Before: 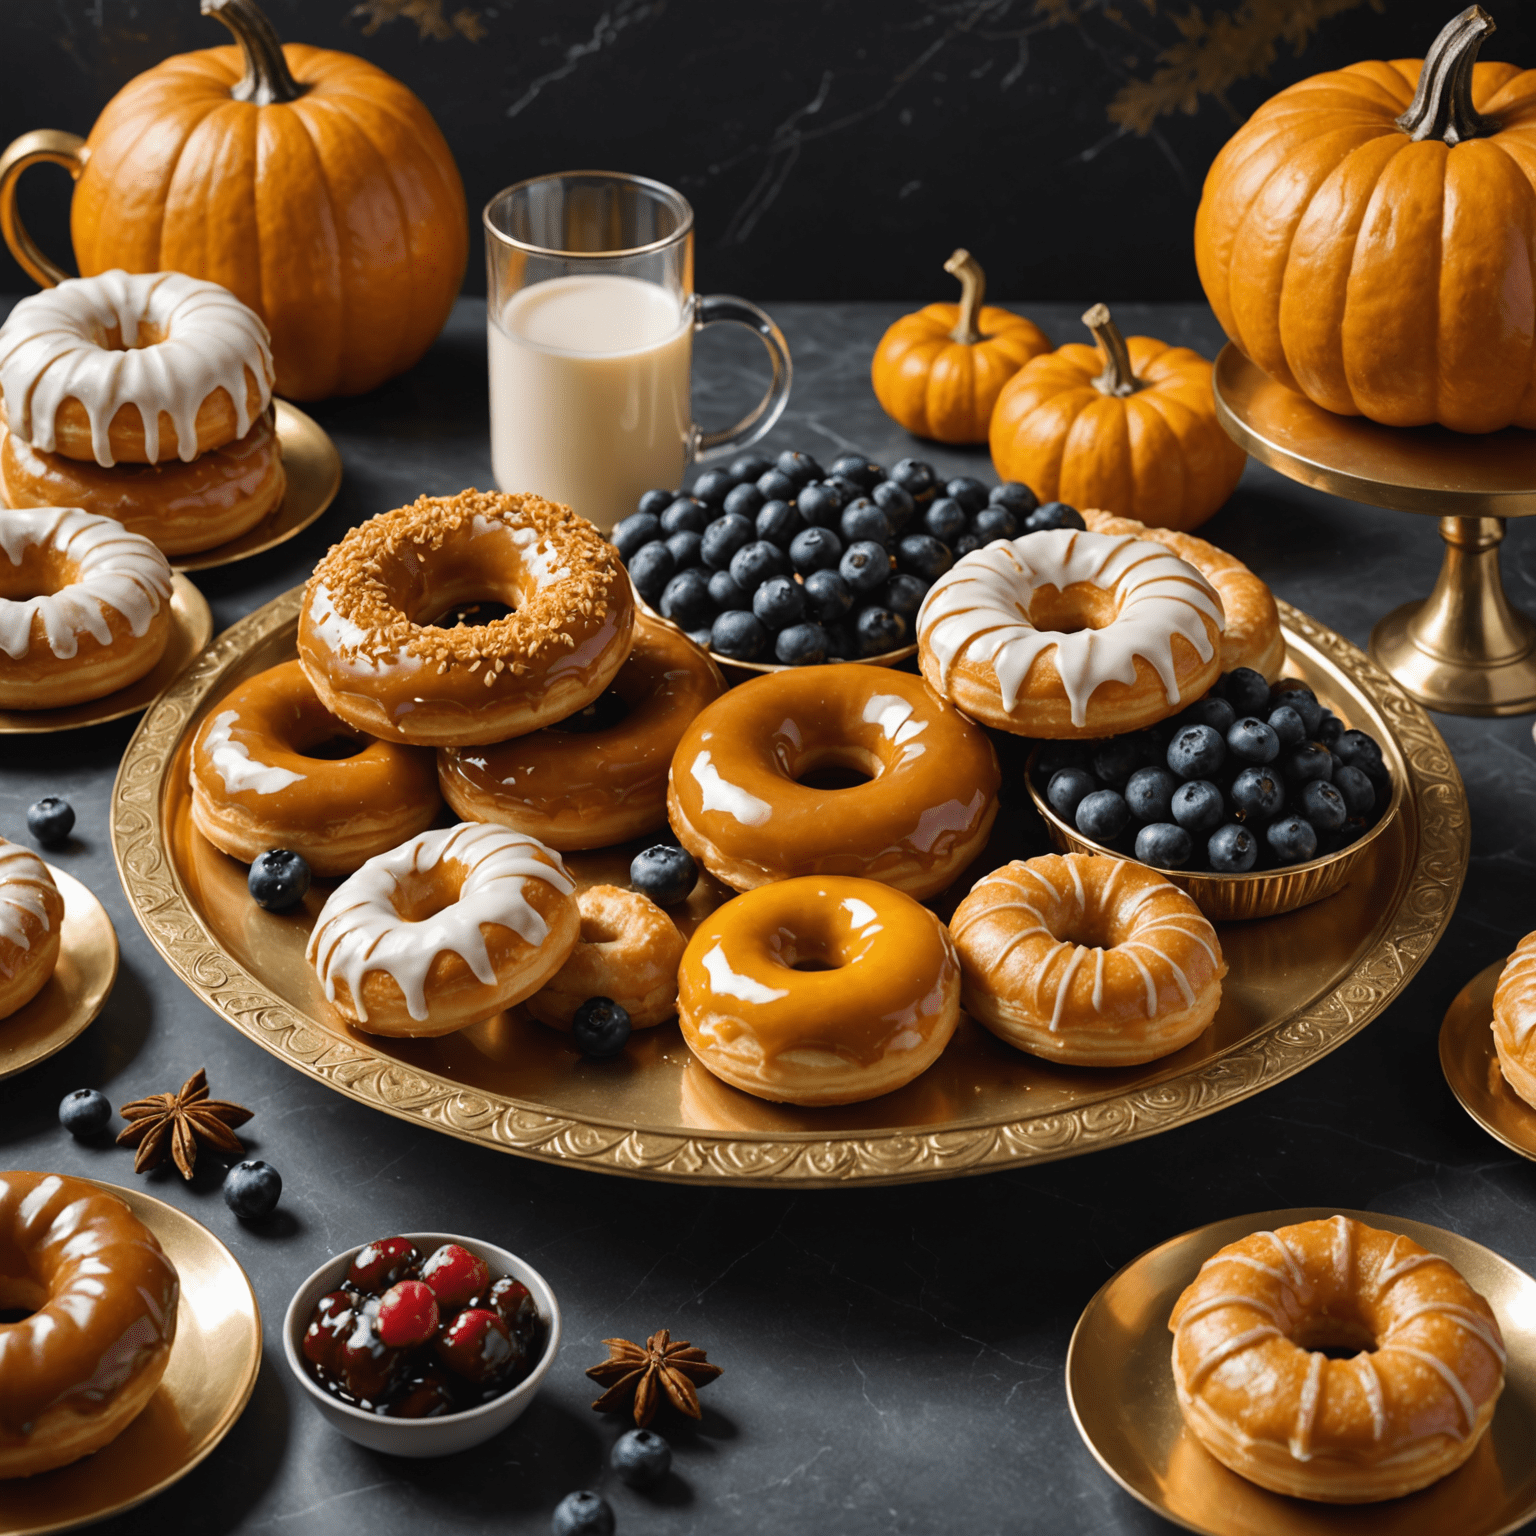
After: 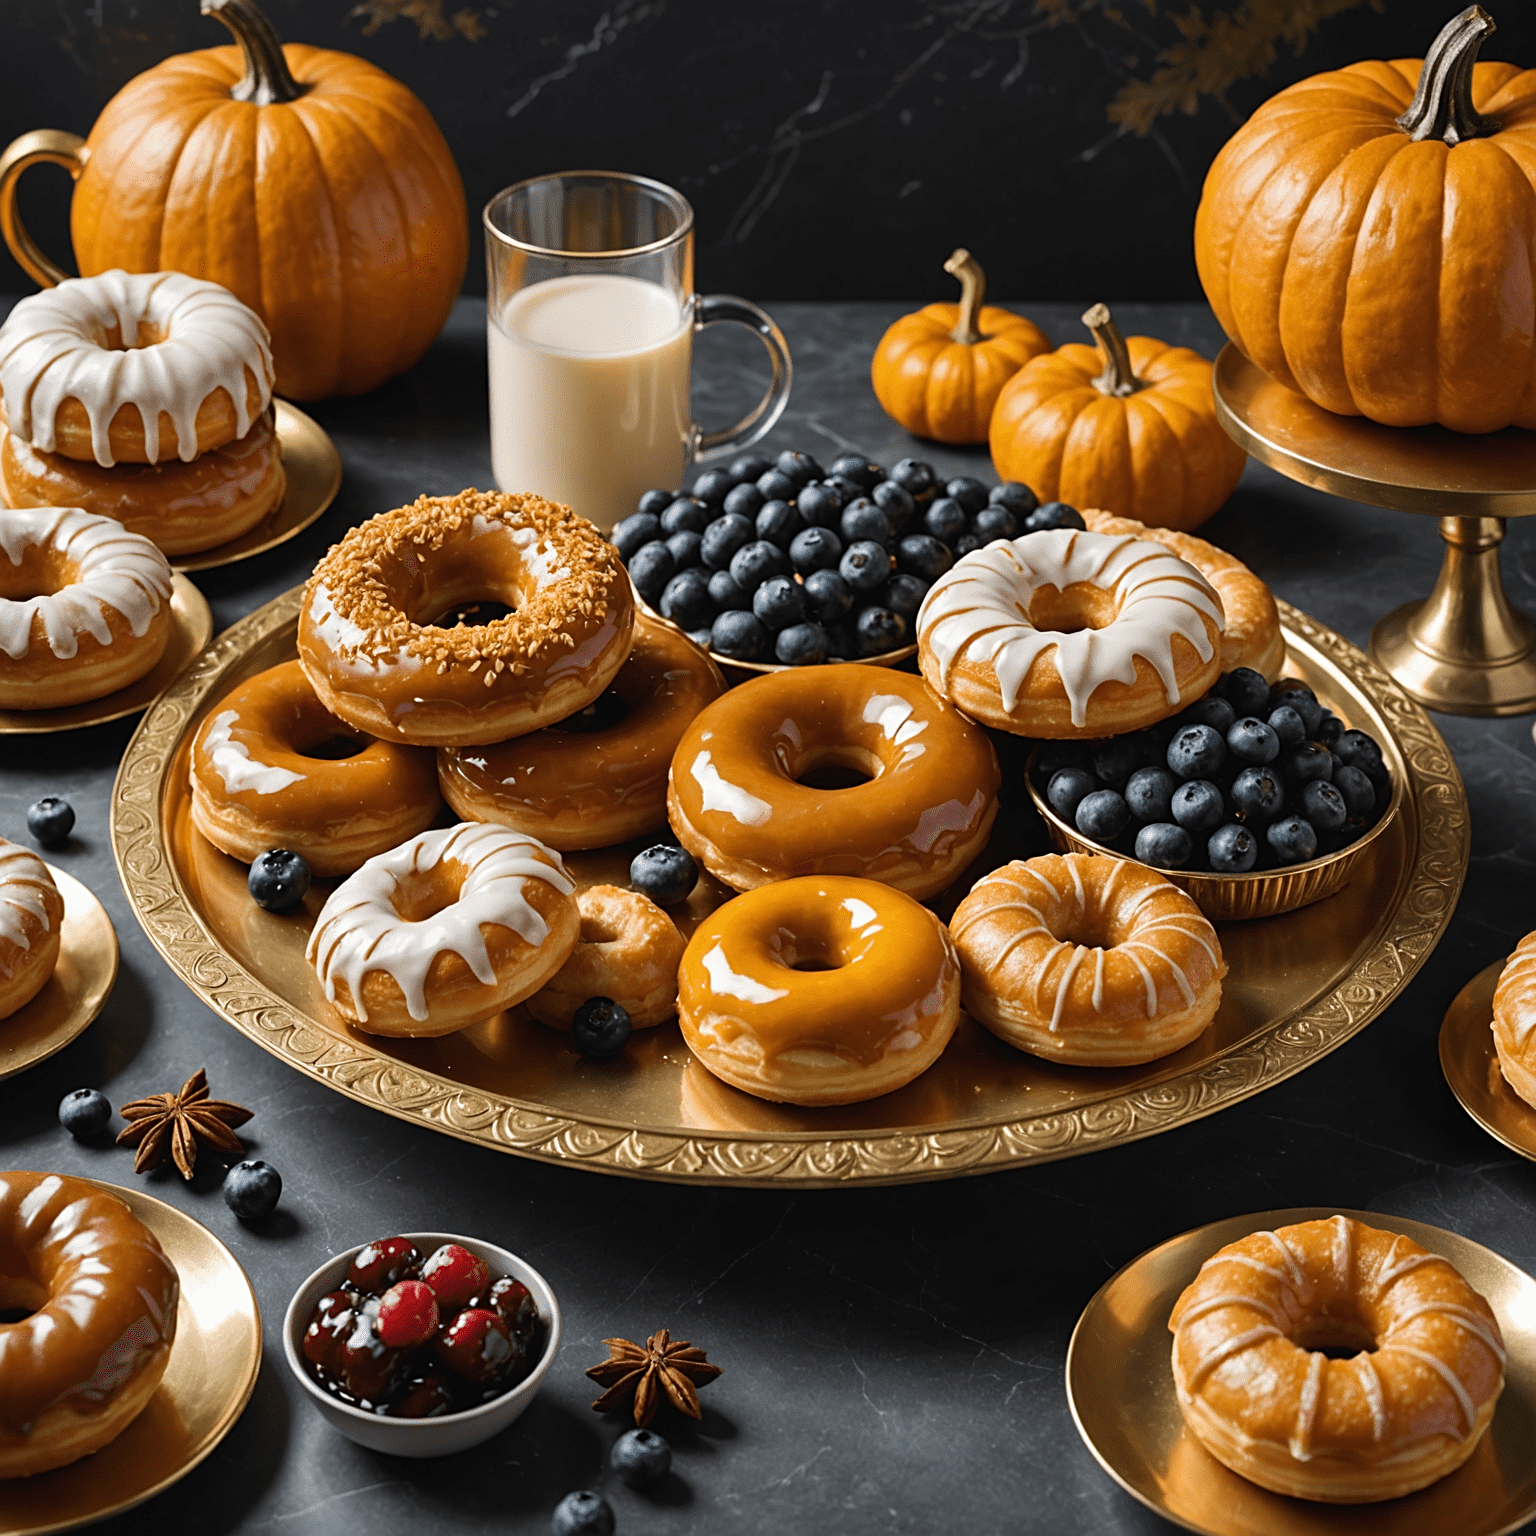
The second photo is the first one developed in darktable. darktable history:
sharpen: radius 2.185, amount 0.386, threshold 0.195
tone curve: curves: ch0 [(0, 0) (0.003, 0.003) (0.011, 0.011) (0.025, 0.025) (0.044, 0.044) (0.069, 0.068) (0.1, 0.098) (0.136, 0.134) (0.177, 0.175) (0.224, 0.221) (0.277, 0.273) (0.335, 0.33) (0.399, 0.393) (0.468, 0.461) (0.543, 0.546) (0.623, 0.625) (0.709, 0.711) (0.801, 0.802) (0.898, 0.898) (1, 1)], color space Lab, linked channels, preserve colors none
